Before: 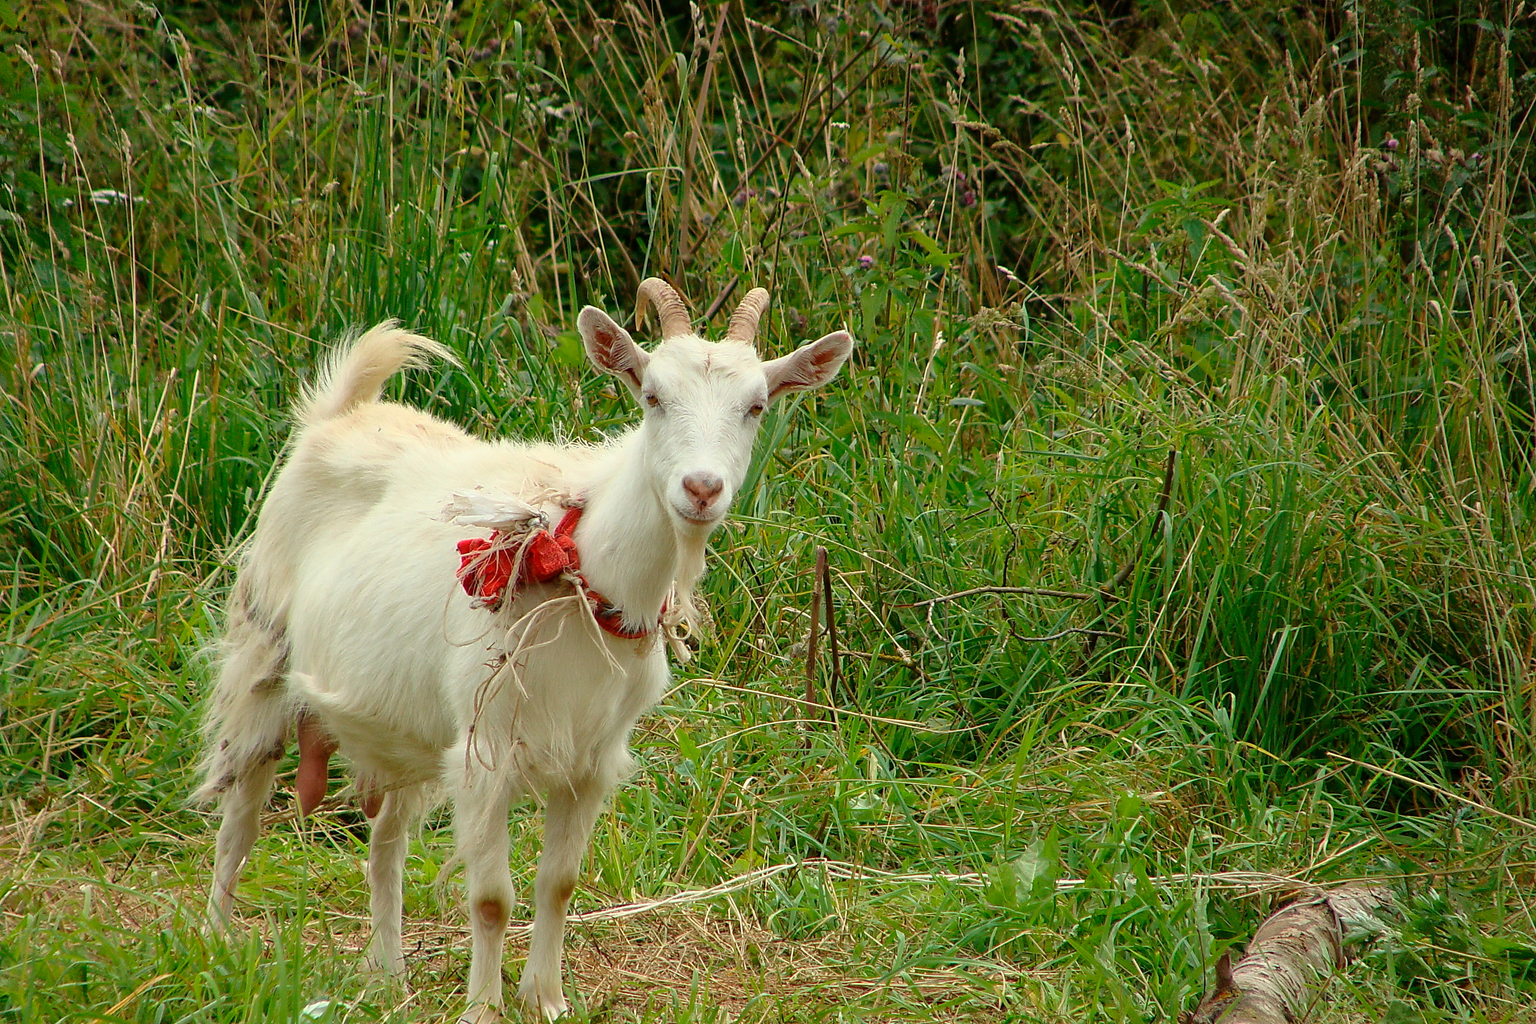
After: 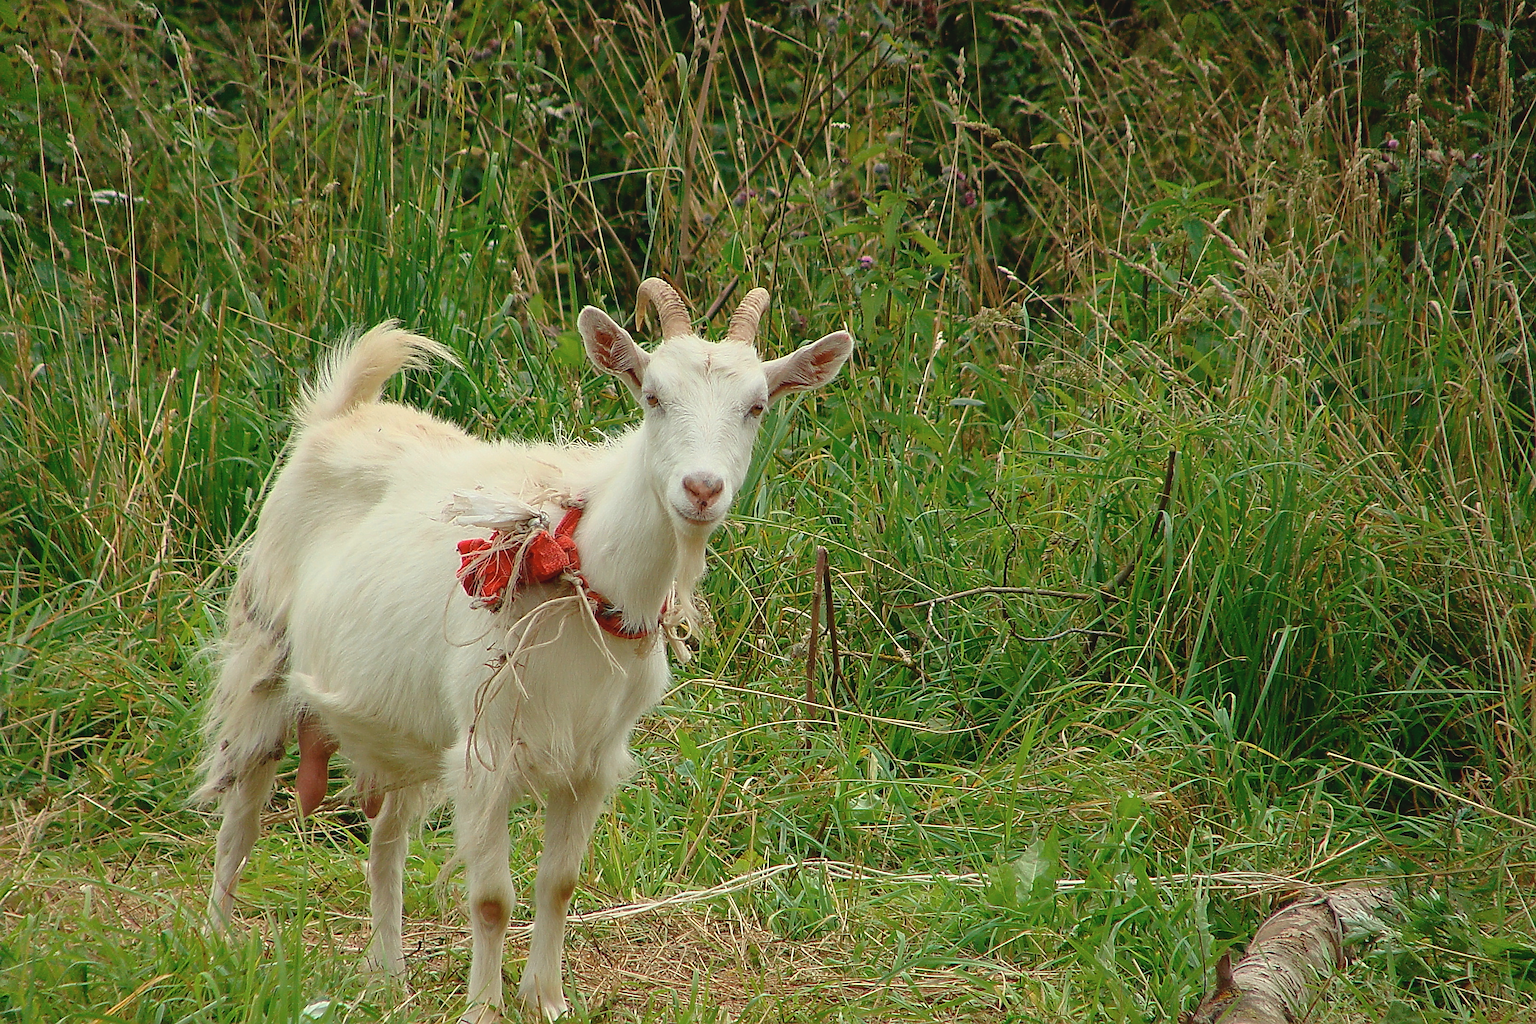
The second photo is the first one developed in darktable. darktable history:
contrast brightness saturation: contrast -0.101, saturation -0.104
sharpen: on, module defaults
